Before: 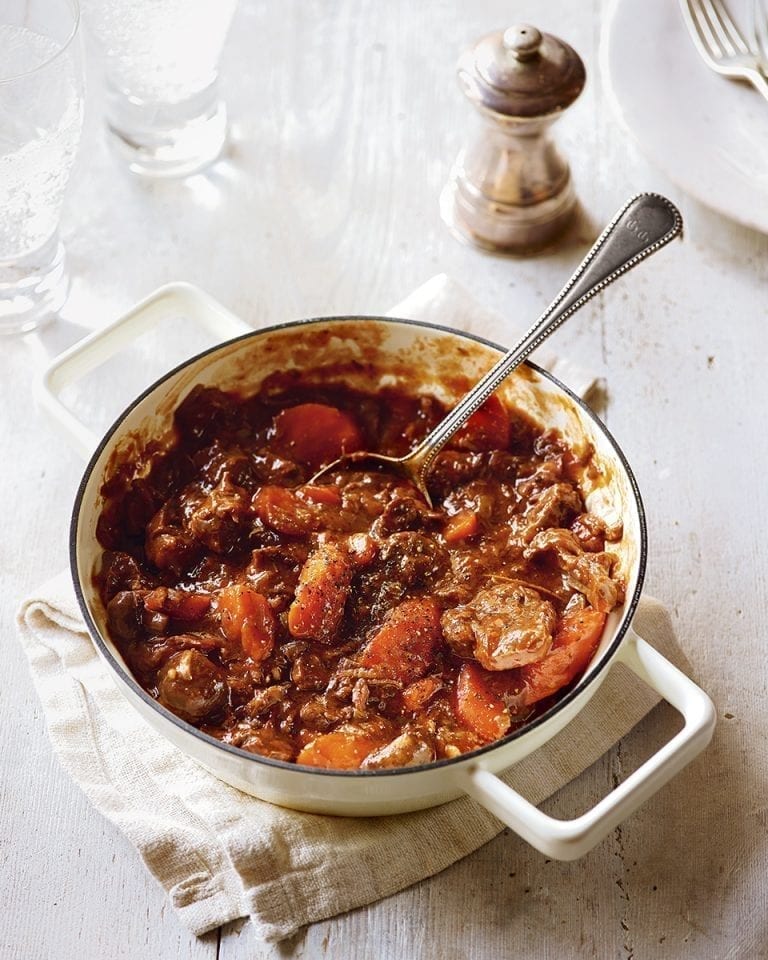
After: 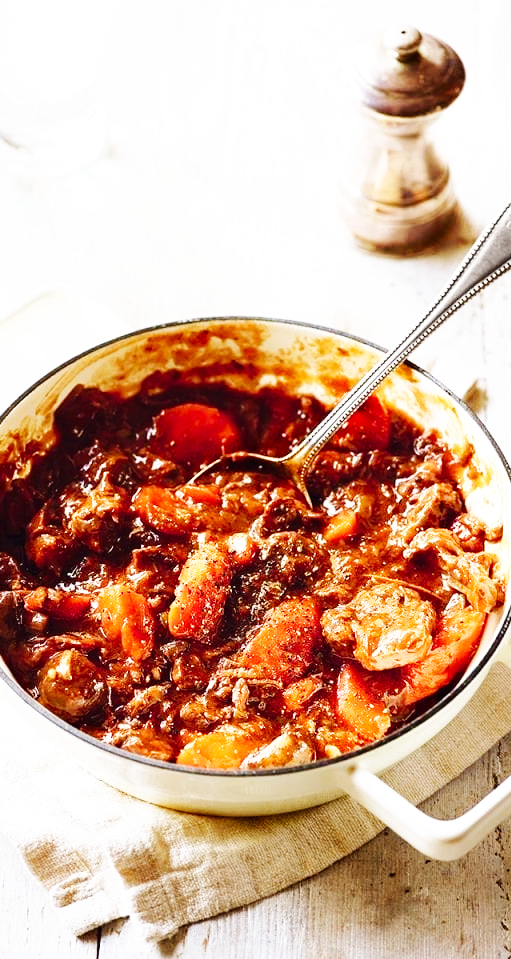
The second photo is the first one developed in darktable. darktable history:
base curve: curves: ch0 [(0, 0.003) (0.001, 0.002) (0.006, 0.004) (0.02, 0.022) (0.048, 0.086) (0.094, 0.234) (0.162, 0.431) (0.258, 0.629) (0.385, 0.8) (0.548, 0.918) (0.751, 0.988) (1, 1)], preserve colors none
crop and rotate: left 15.63%, right 17.724%
